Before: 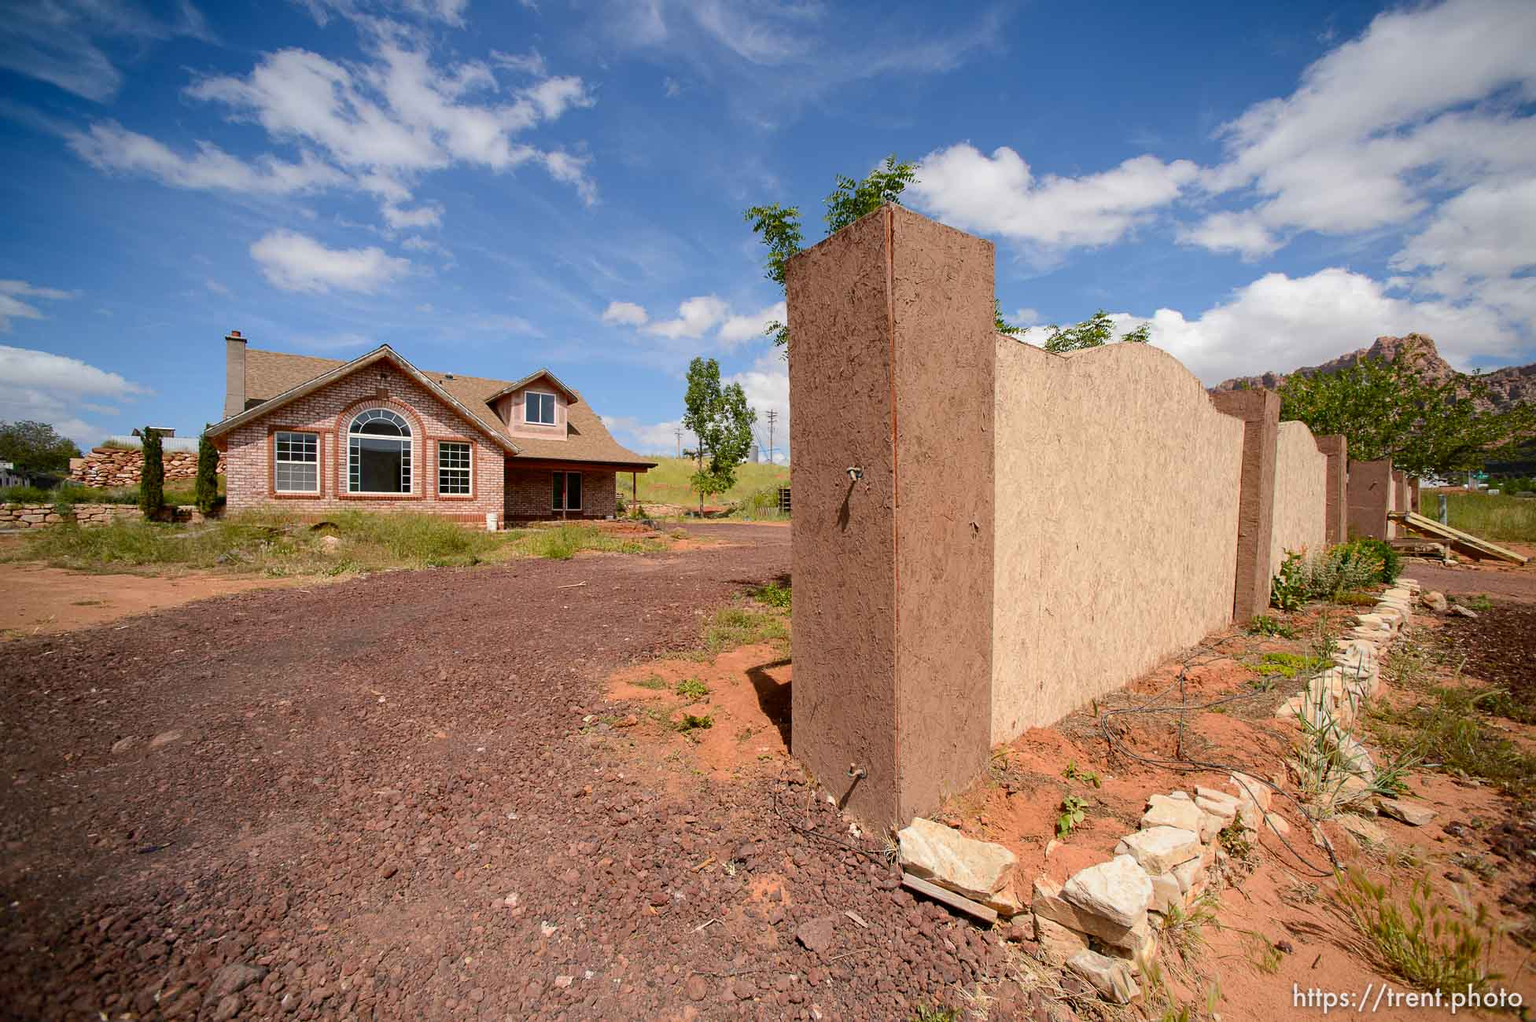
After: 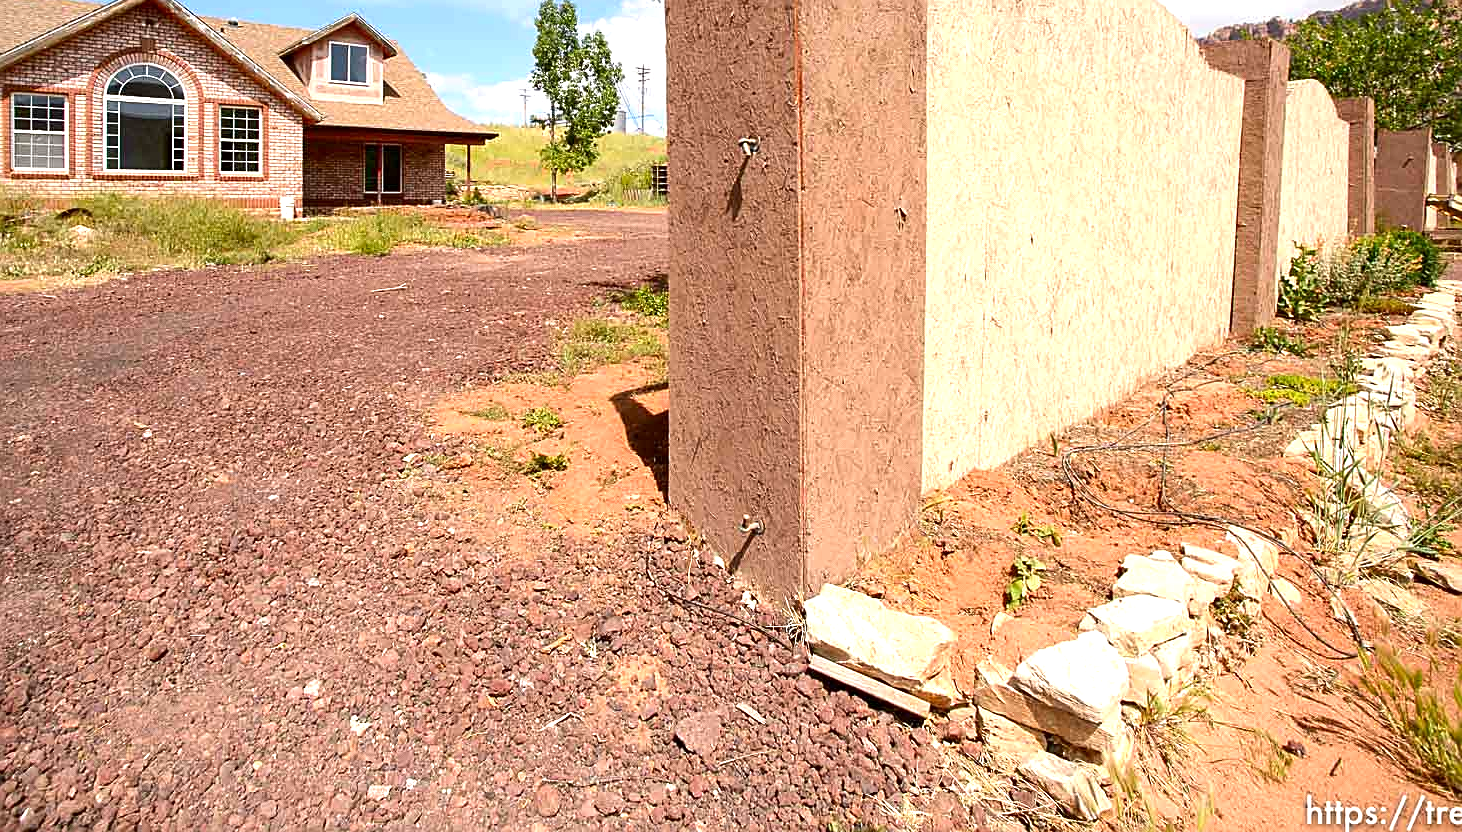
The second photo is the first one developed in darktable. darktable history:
tone equalizer: -7 EV 0.125 EV
crop and rotate: left 17.318%, top 35.161%, right 7.777%, bottom 0.792%
contrast brightness saturation: contrast 0.034, brightness -0.039
sharpen: on, module defaults
exposure: black level correction 0, exposure 0.936 EV, compensate highlight preservation false
